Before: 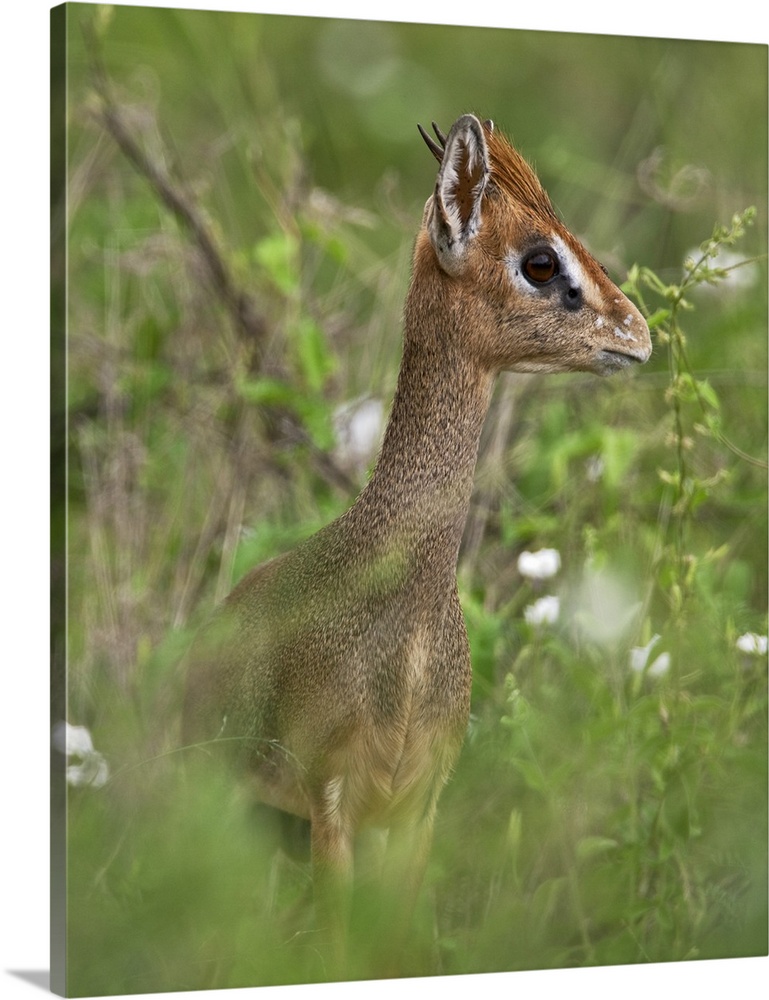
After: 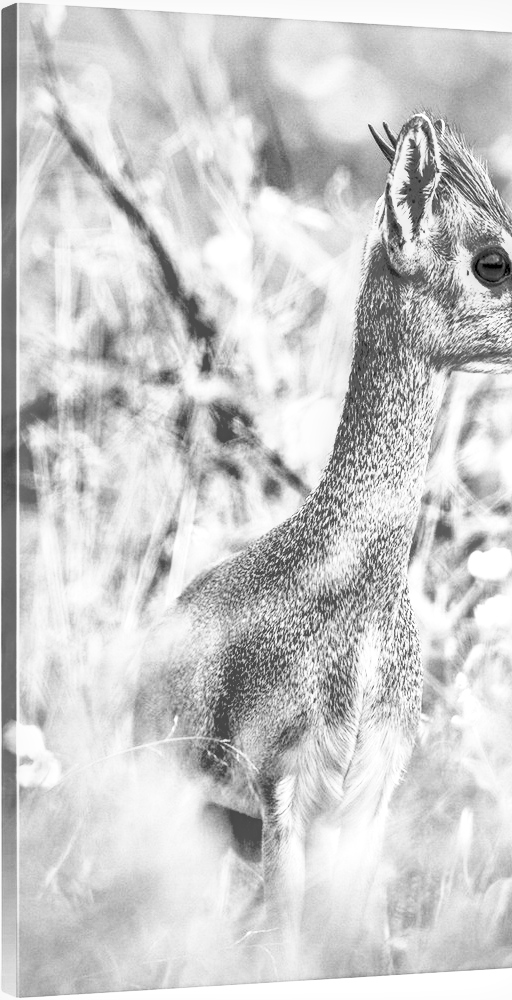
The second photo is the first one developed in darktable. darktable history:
exposure: exposure 1 EV, compensate highlight preservation false
color calibration: x 0.334, y 0.349, temperature 5426 K
crop and rotate: left 6.617%, right 26.717%
contrast brightness saturation: contrast 0.2, brightness 0.16, saturation 0.22
local contrast: highlights 20%, detail 150%
base curve: curves: ch0 [(0, 0) (0.495, 0.917) (1, 1)], preserve colors none
monochrome: a -71.75, b 75.82
shadows and highlights: shadows 60, highlights -60
